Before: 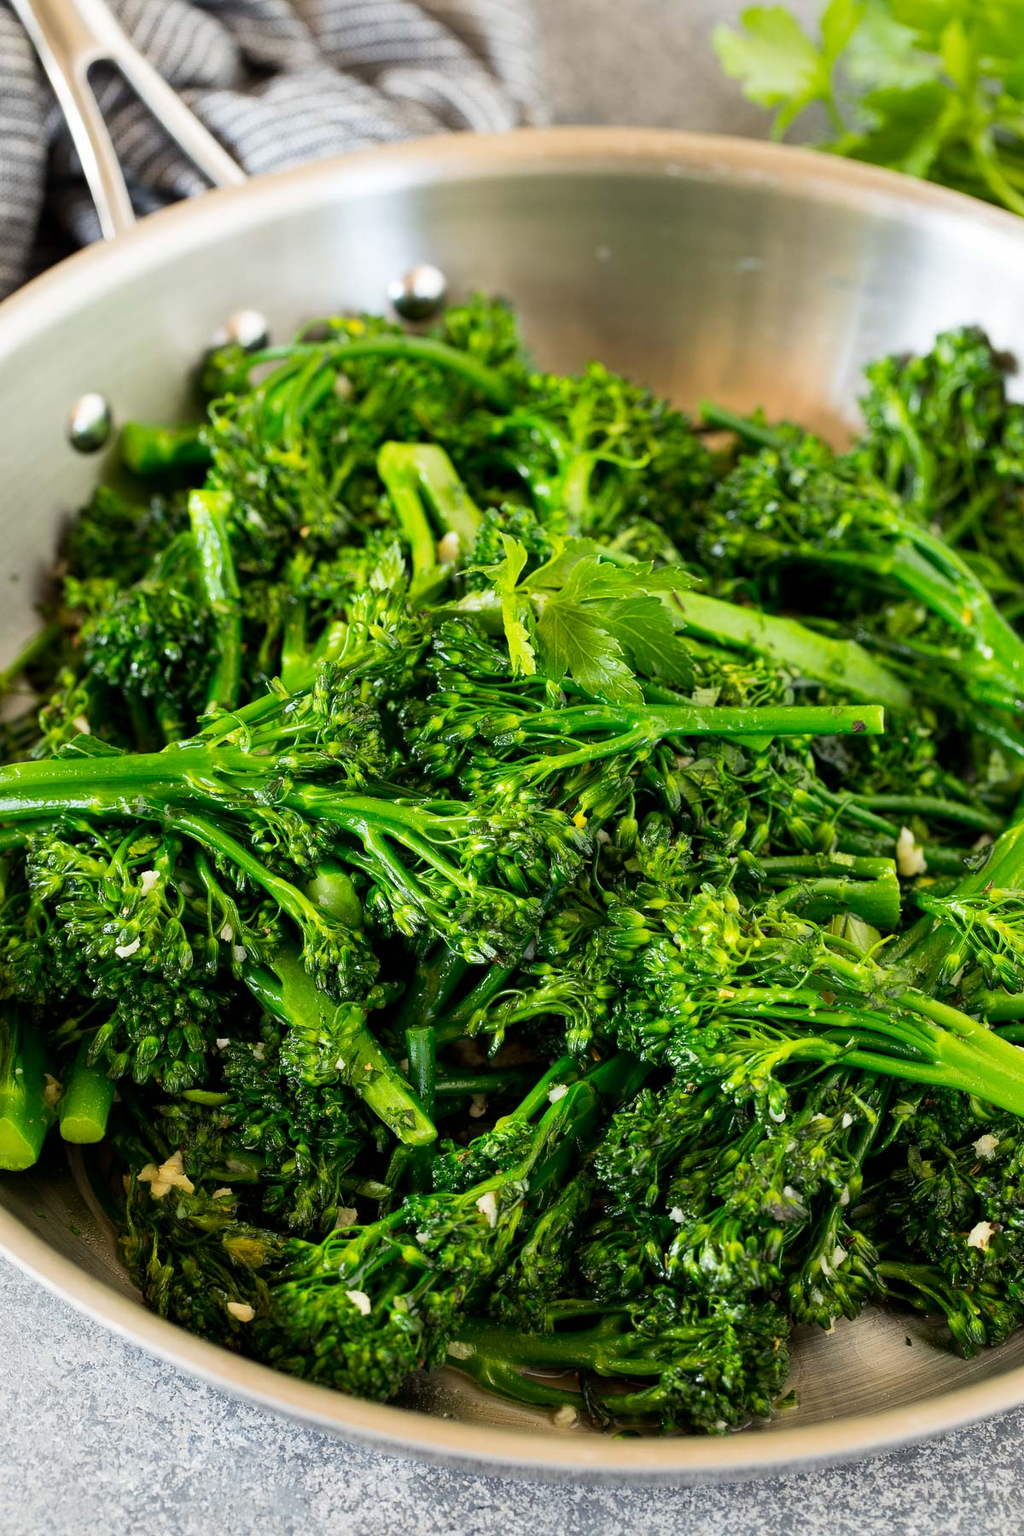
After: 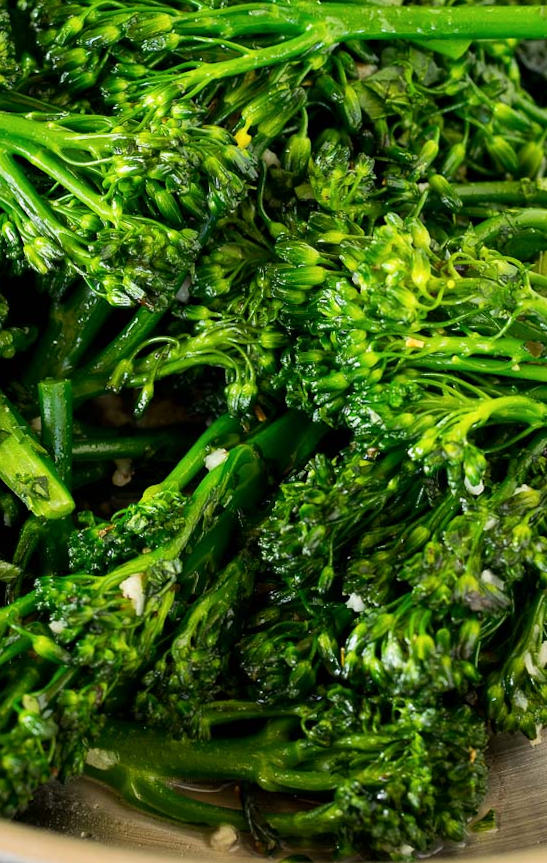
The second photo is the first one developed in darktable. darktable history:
rotate and perspective: rotation 0.192°, lens shift (horizontal) -0.015, crop left 0.005, crop right 0.996, crop top 0.006, crop bottom 0.99
crop: left 35.976%, top 45.819%, right 18.162%, bottom 5.807%
shadows and highlights: shadows -10, white point adjustment 1.5, highlights 10
